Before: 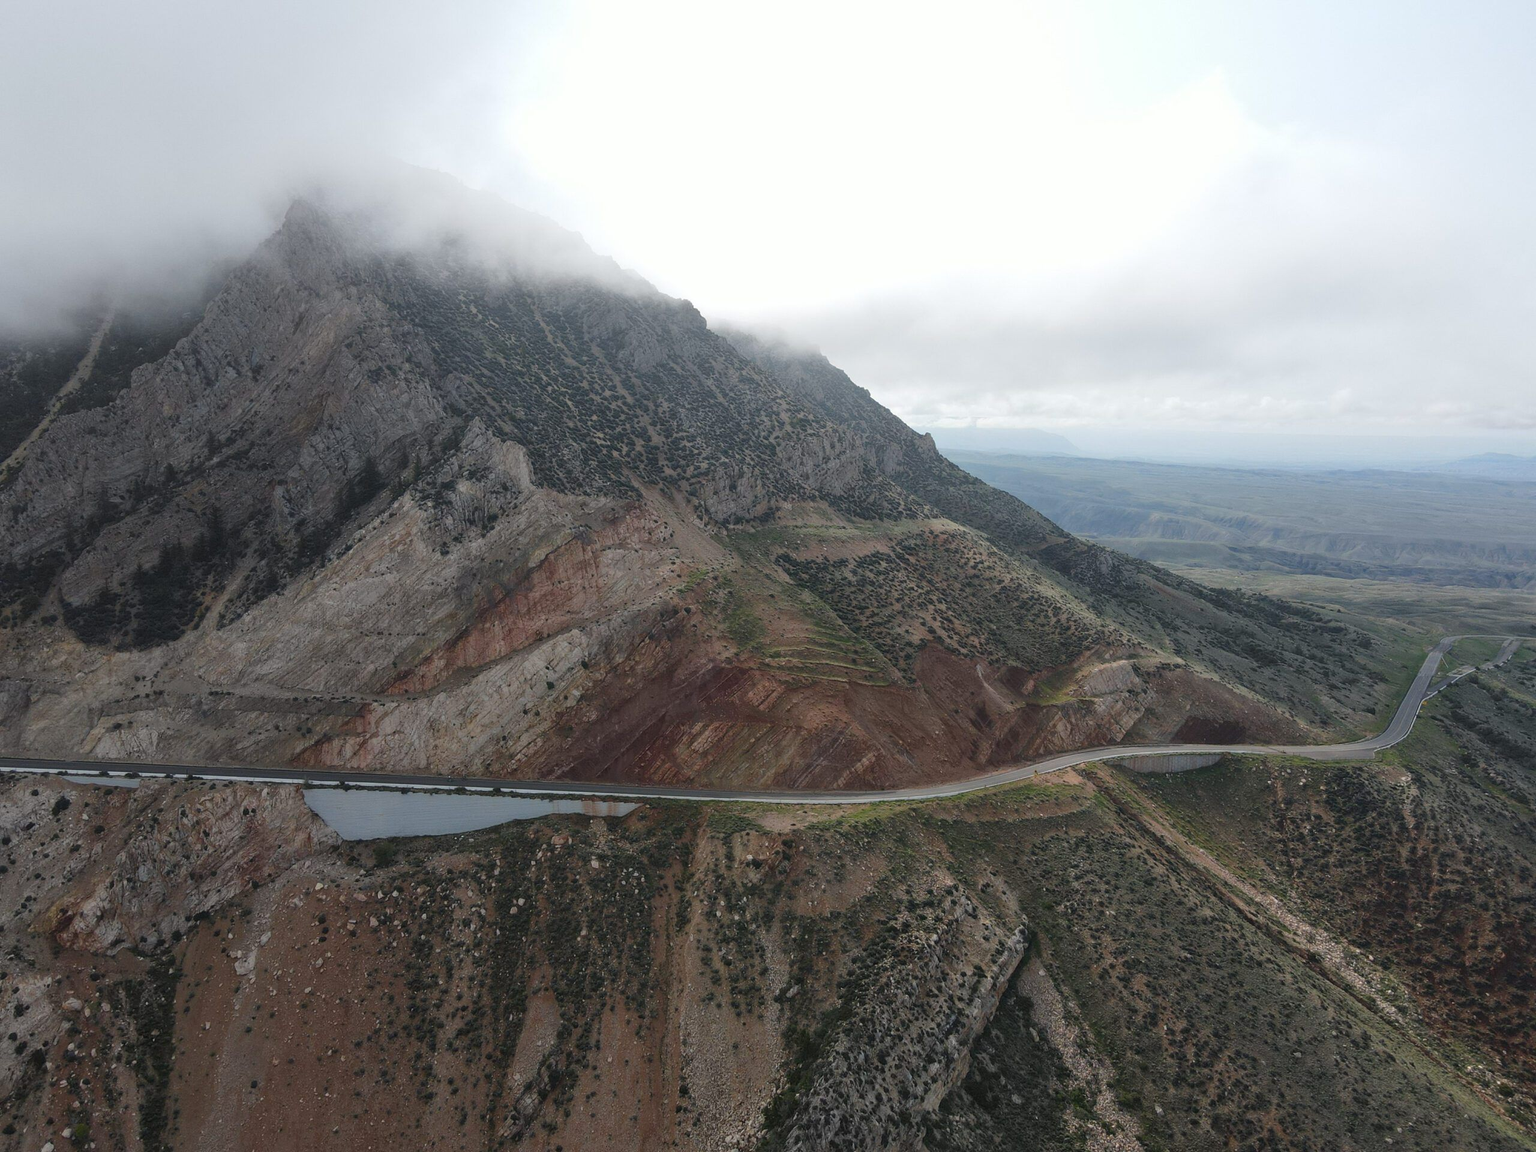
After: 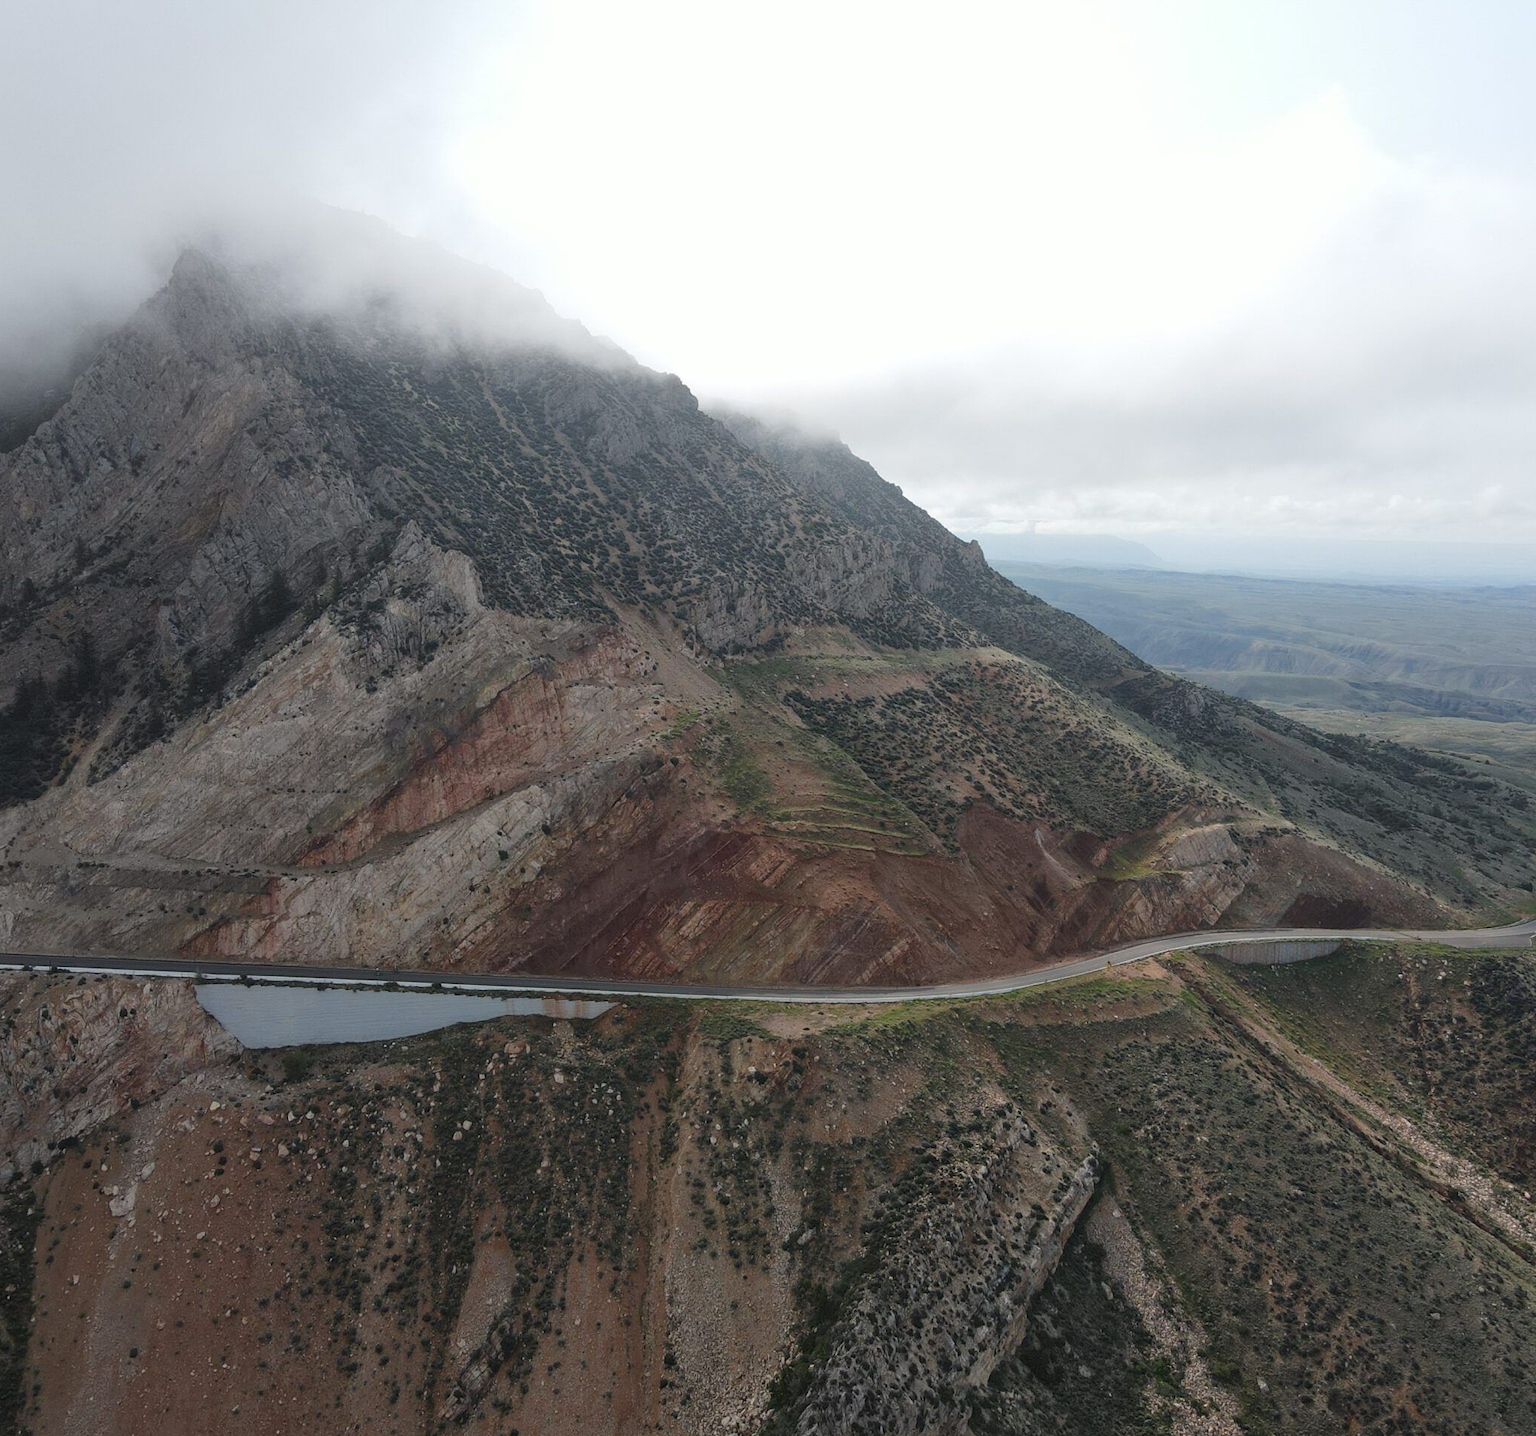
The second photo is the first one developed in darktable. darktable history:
crop and rotate: left 9.594%, right 10.236%
